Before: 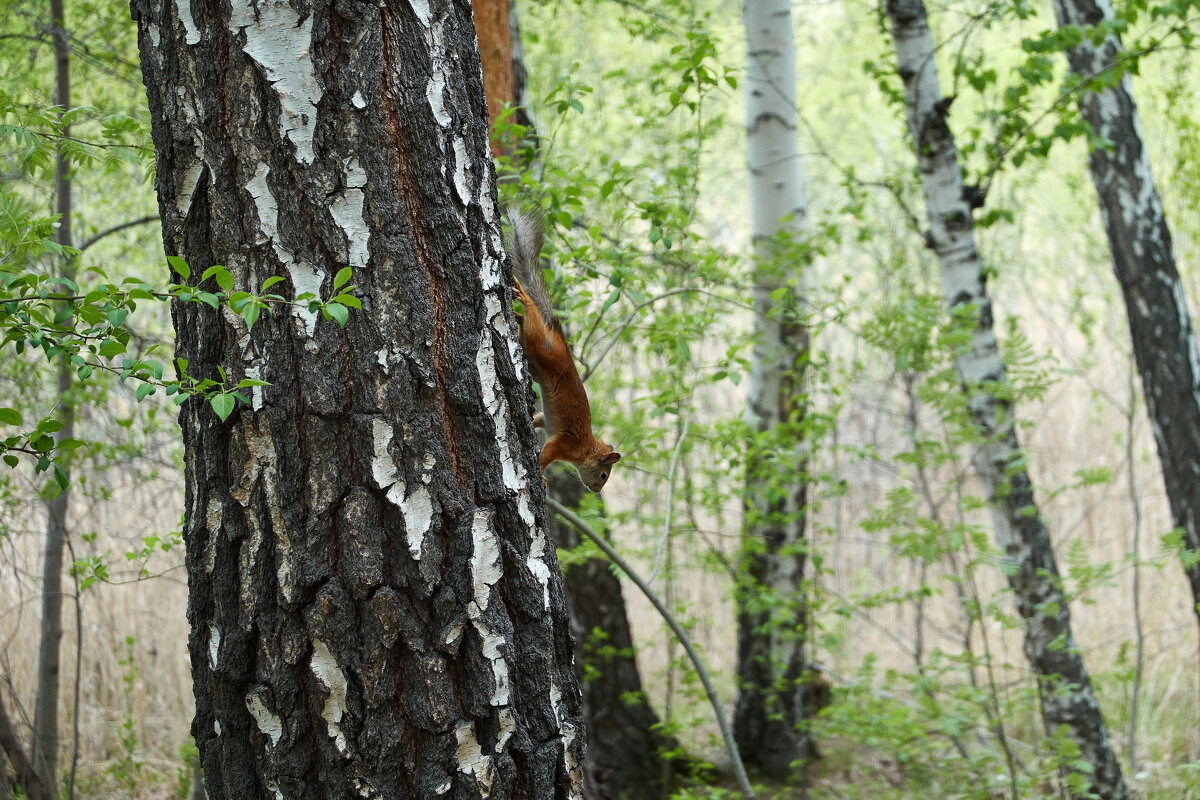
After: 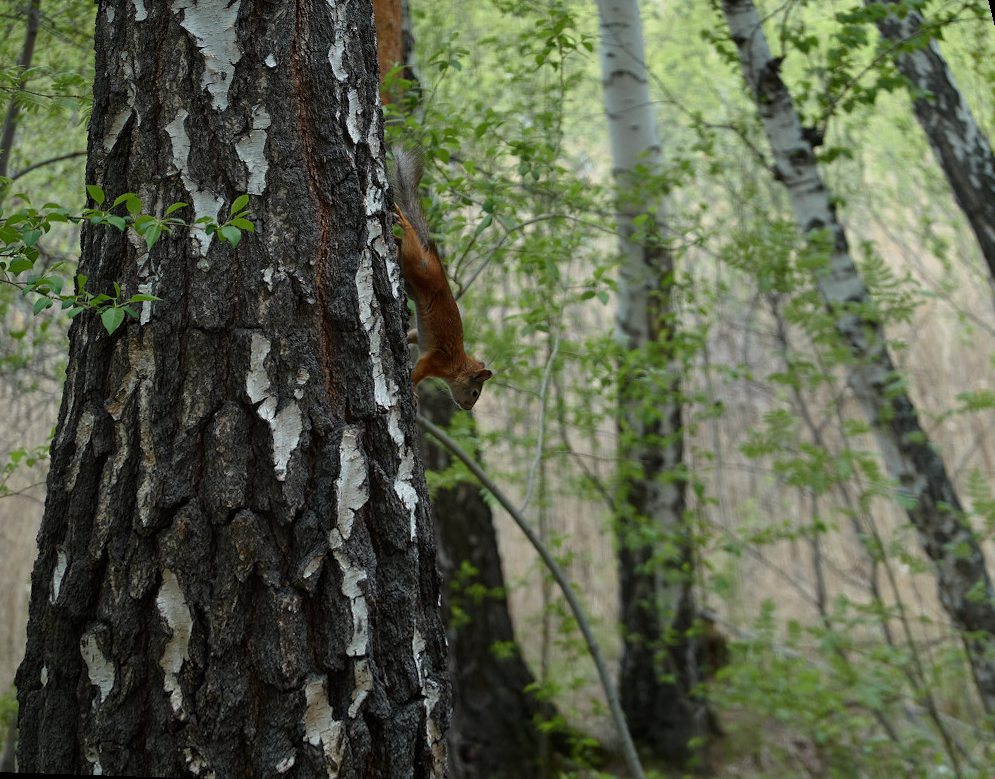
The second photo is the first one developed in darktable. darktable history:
exposure: exposure -0.21 EV, compensate highlight preservation false
rotate and perspective: rotation 0.72°, lens shift (vertical) -0.352, lens shift (horizontal) -0.051, crop left 0.152, crop right 0.859, crop top 0.019, crop bottom 0.964
base curve: curves: ch0 [(0, 0) (0.595, 0.418) (1, 1)], preserve colors none
